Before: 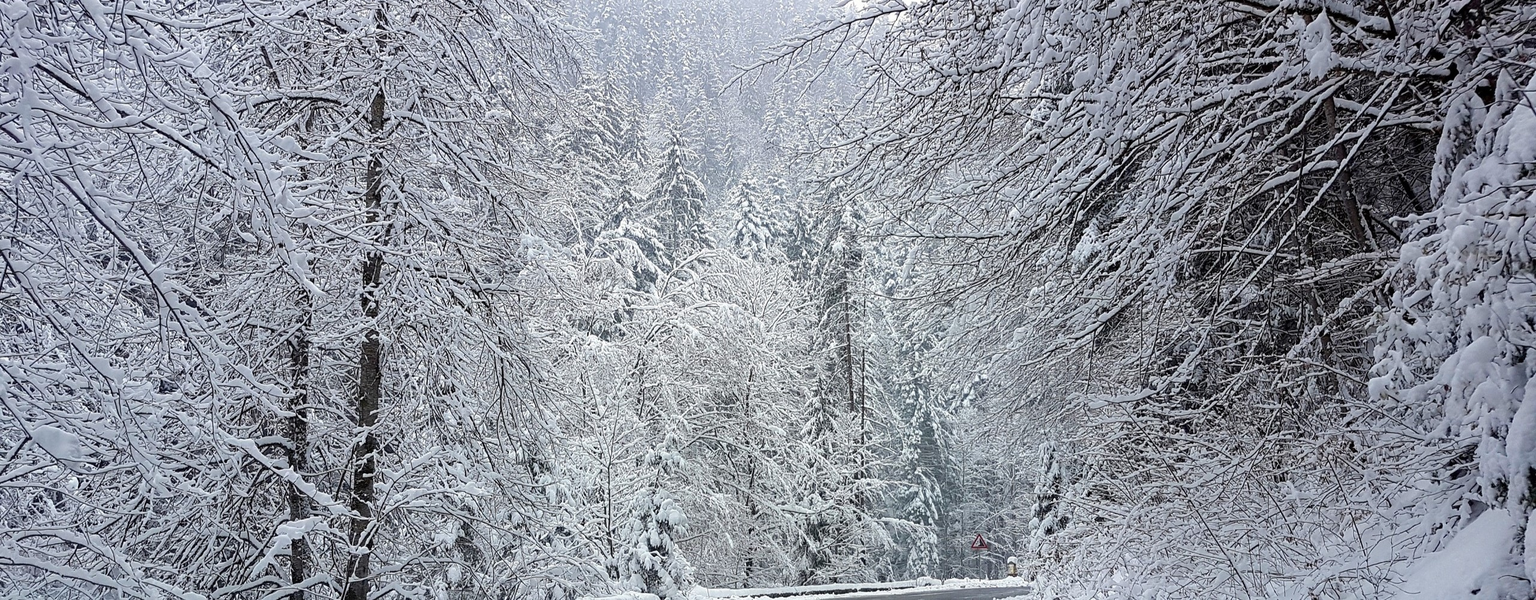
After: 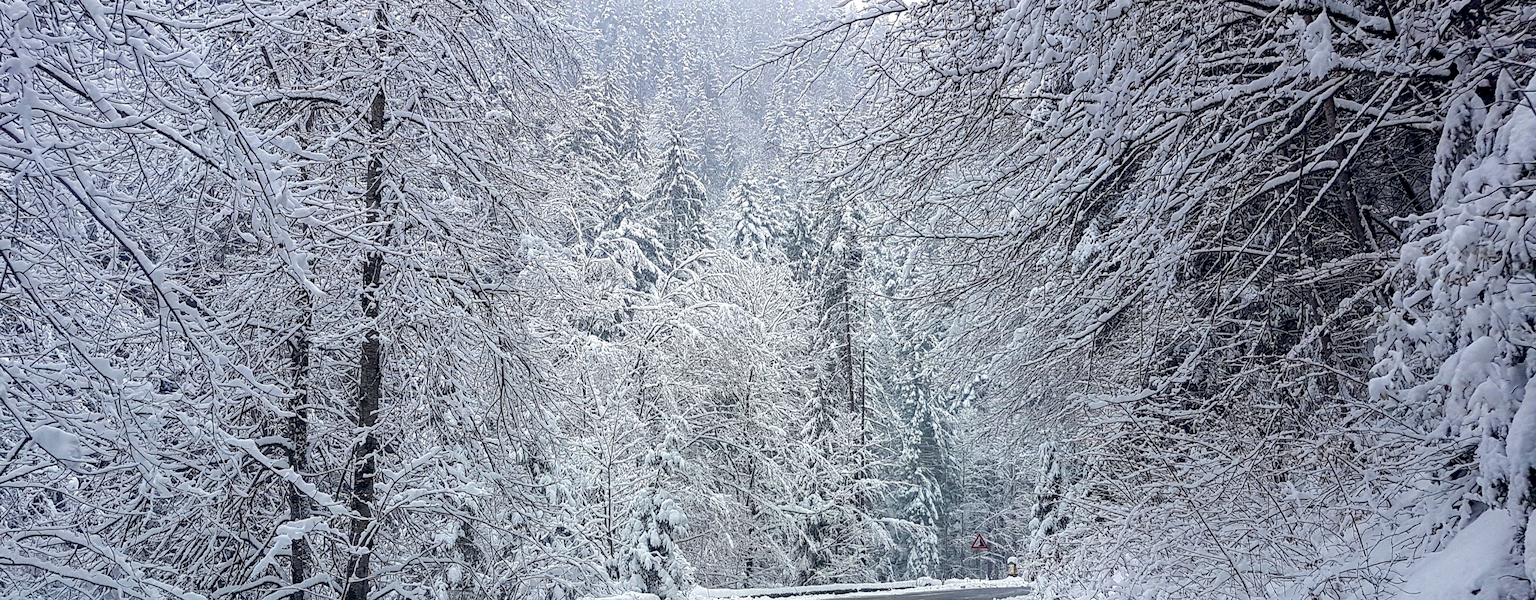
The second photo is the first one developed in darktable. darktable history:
local contrast: on, module defaults
color balance rgb: global offset › chroma 0.104%, global offset › hue 252.48°, linear chroma grading › global chroma 15.256%, perceptual saturation grading › global saturation 0.466%, global vibrance 9.532%
